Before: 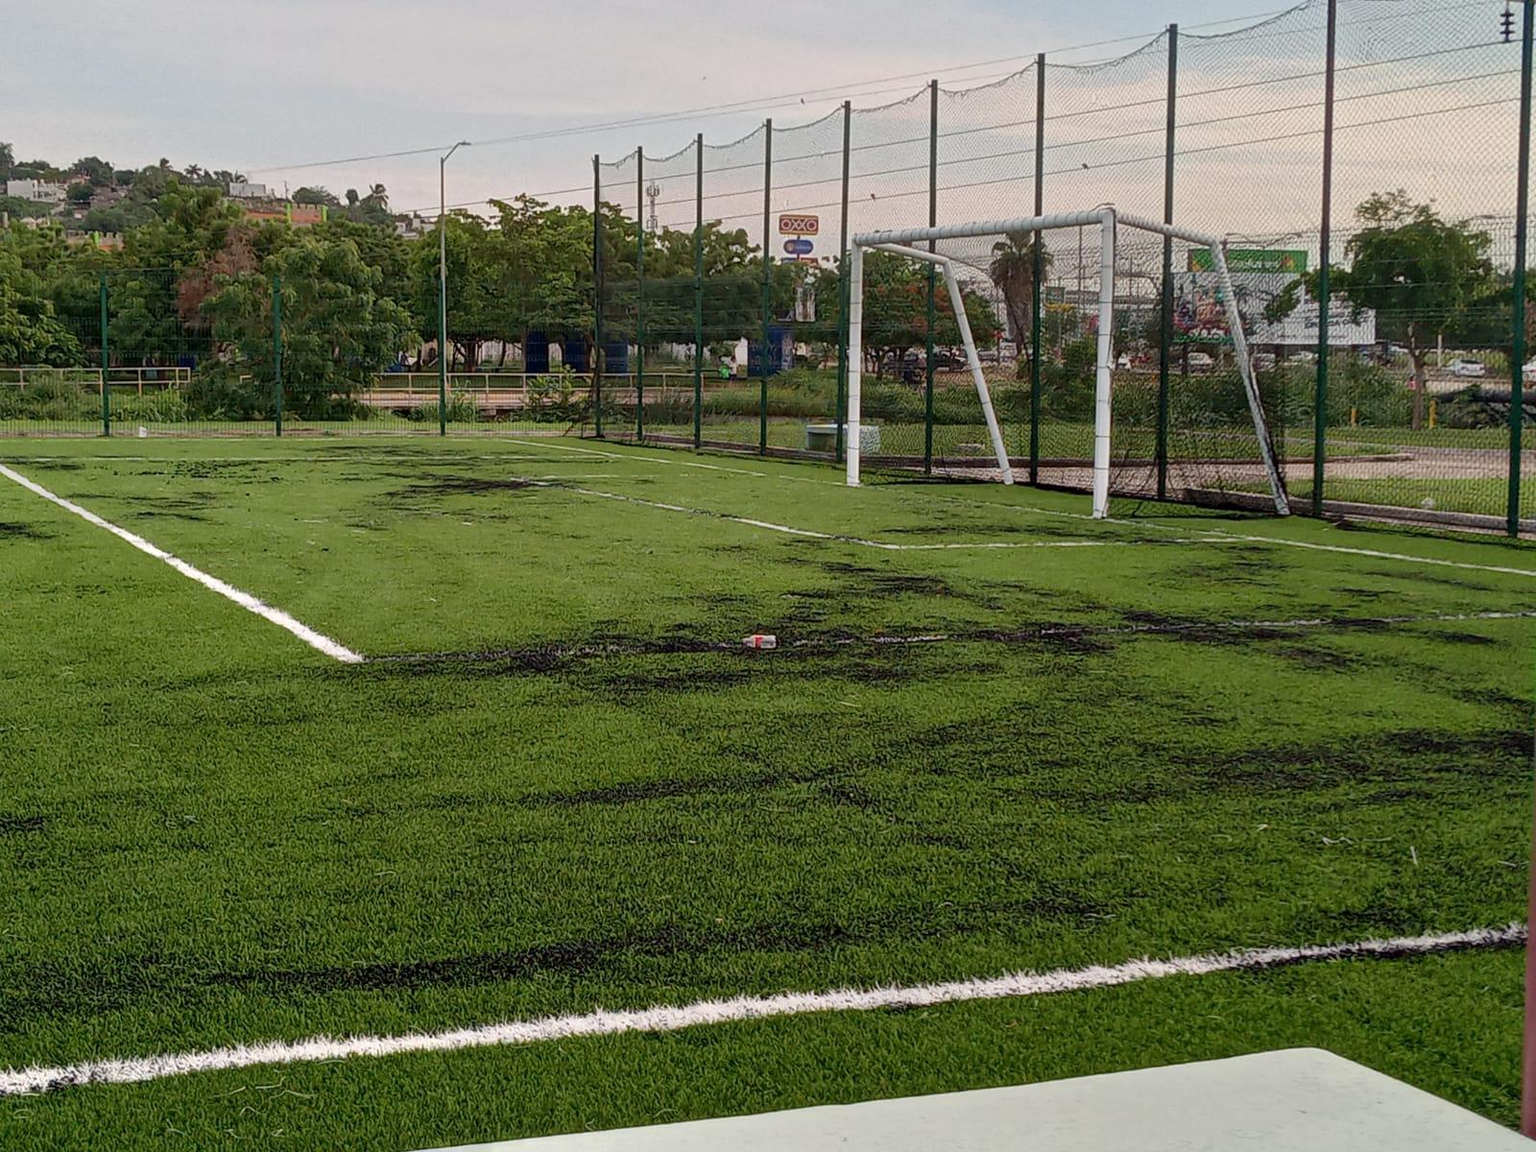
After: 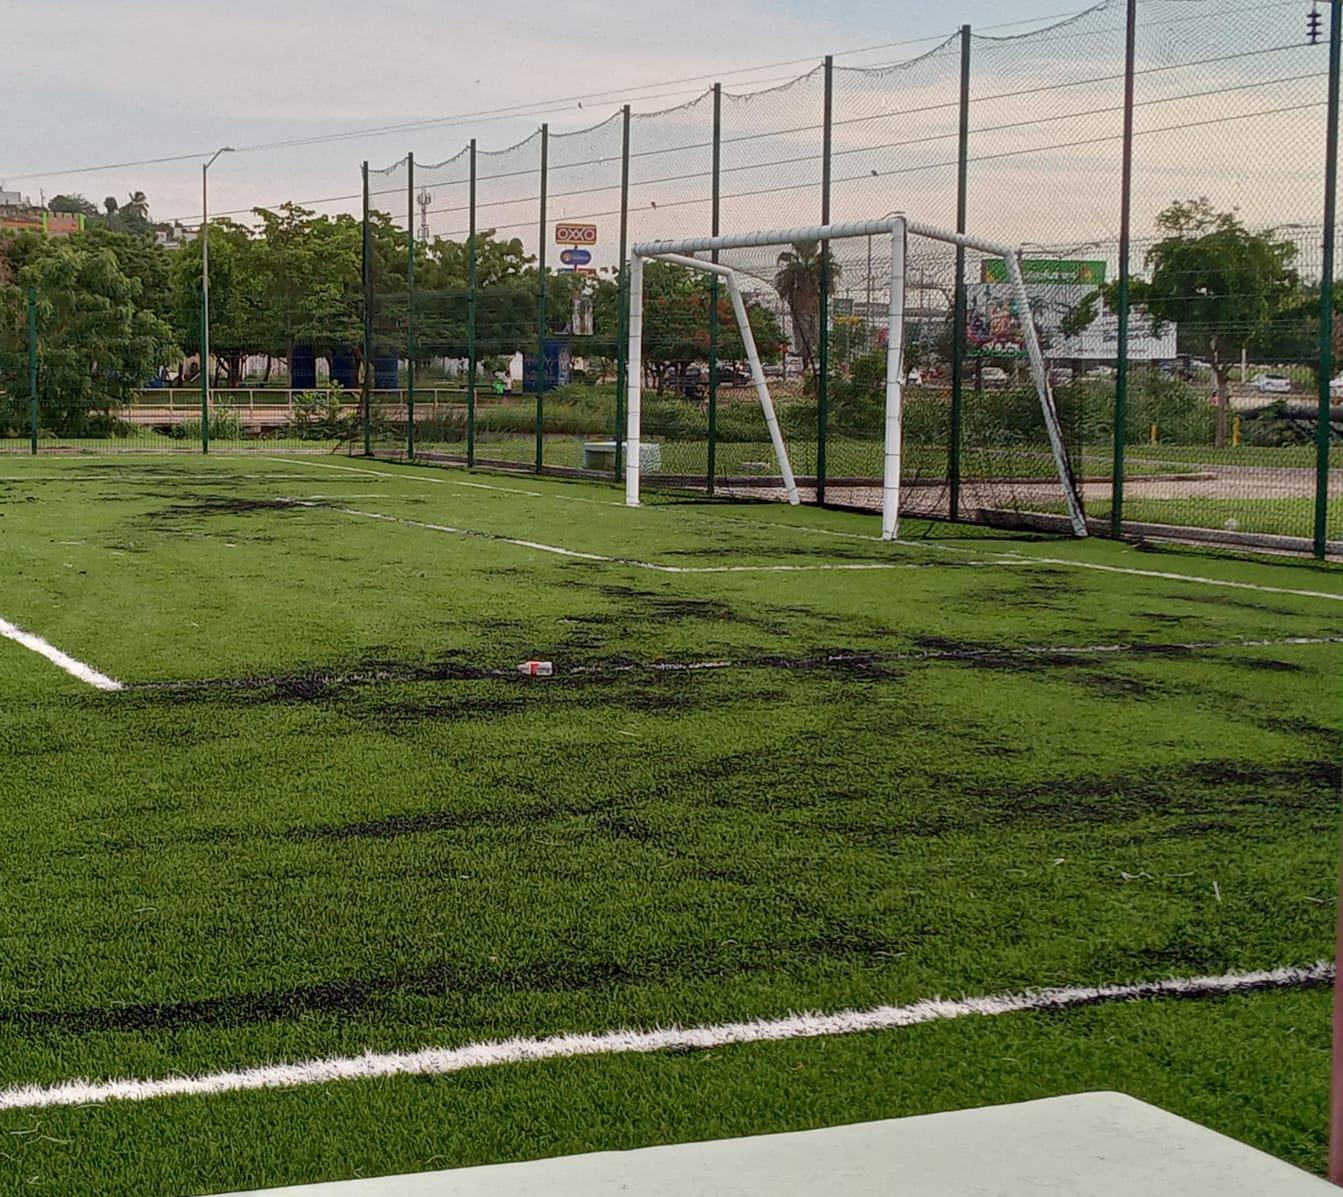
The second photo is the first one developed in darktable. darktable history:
crop: left 16.061%
